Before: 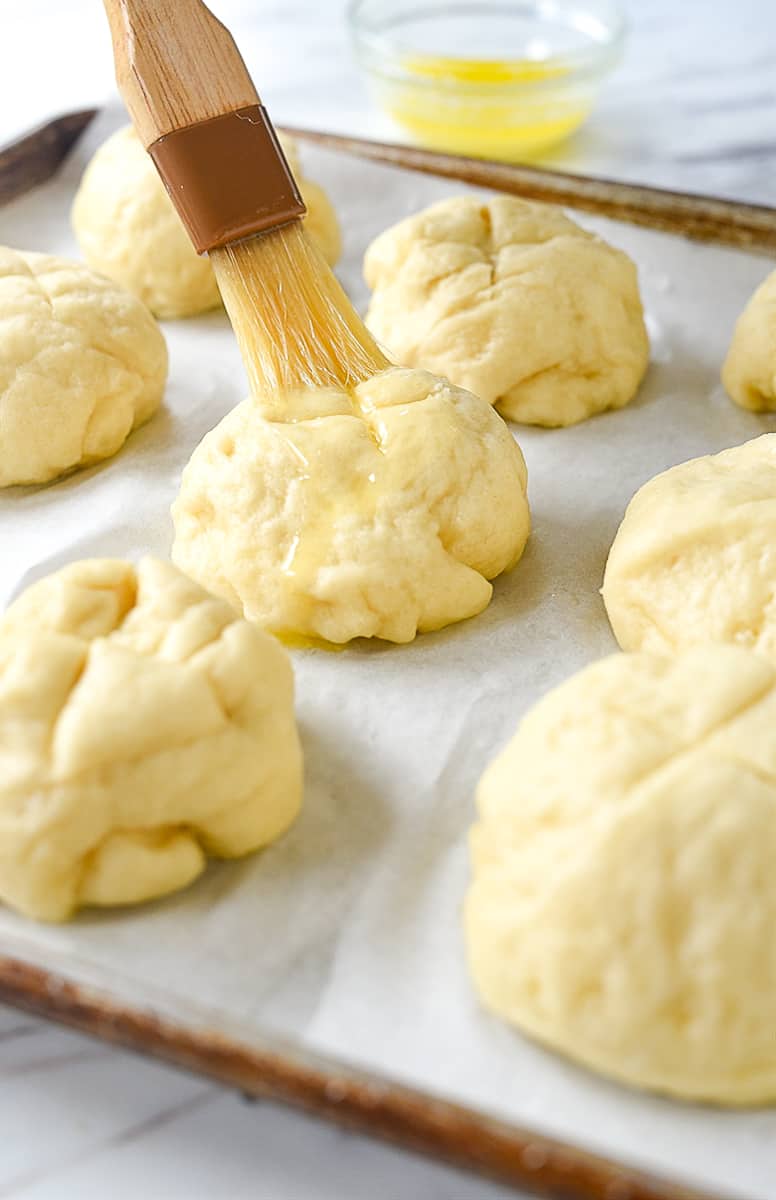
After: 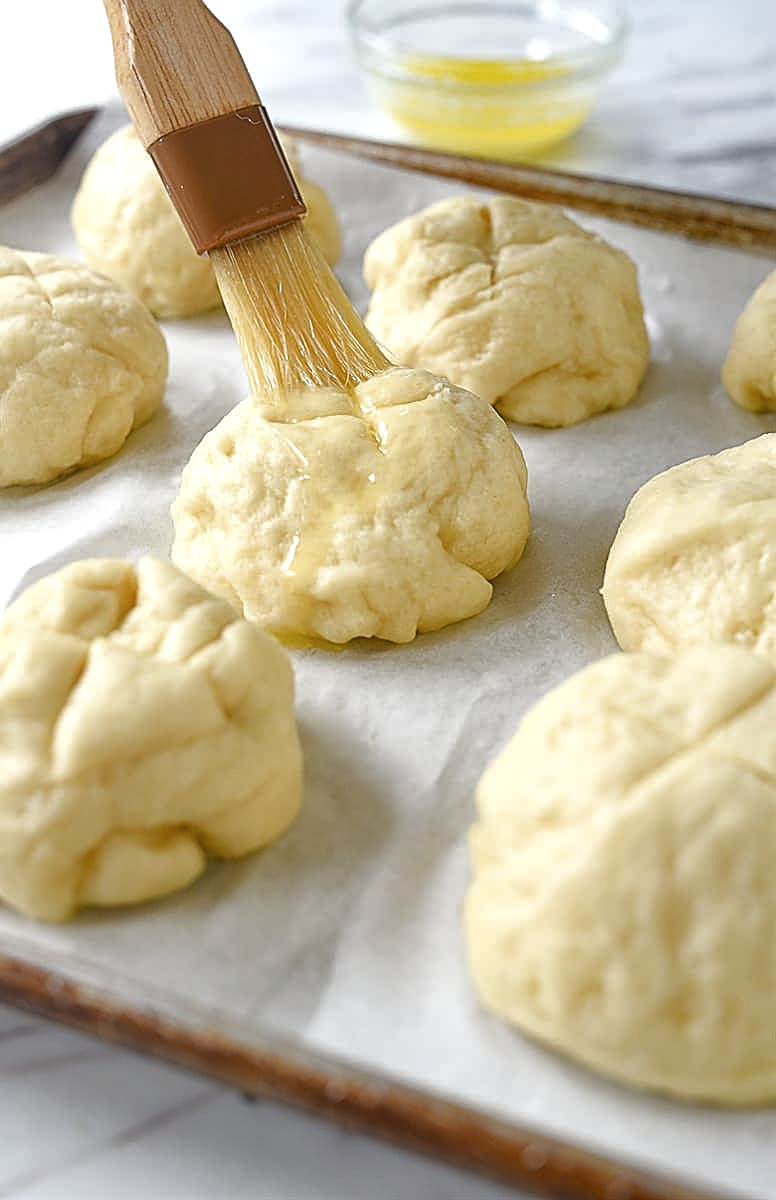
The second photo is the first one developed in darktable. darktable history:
local contrast: highlights 101%, shadows 103%, detail 119%, midtone range 0.2
tone equalizer: -8 EV 0 EV, -7 EV 0.001 EV, -6 EV -0.003 EV, -5 EV -0.009 EV, -4 EV -0.082 EV, -3 EV -0.222 EV, -2 EV -0.273 EV, -1 EV 0.114 EV, +0 EV 0.32 EV, edges refinement/feathering 500, mask exposure compensation -1.57 EV, preserve details no
sharpen: on, module defaults
contrast brightness saturation: contrast -0.082, brightness -0.031, saturation -0.111
